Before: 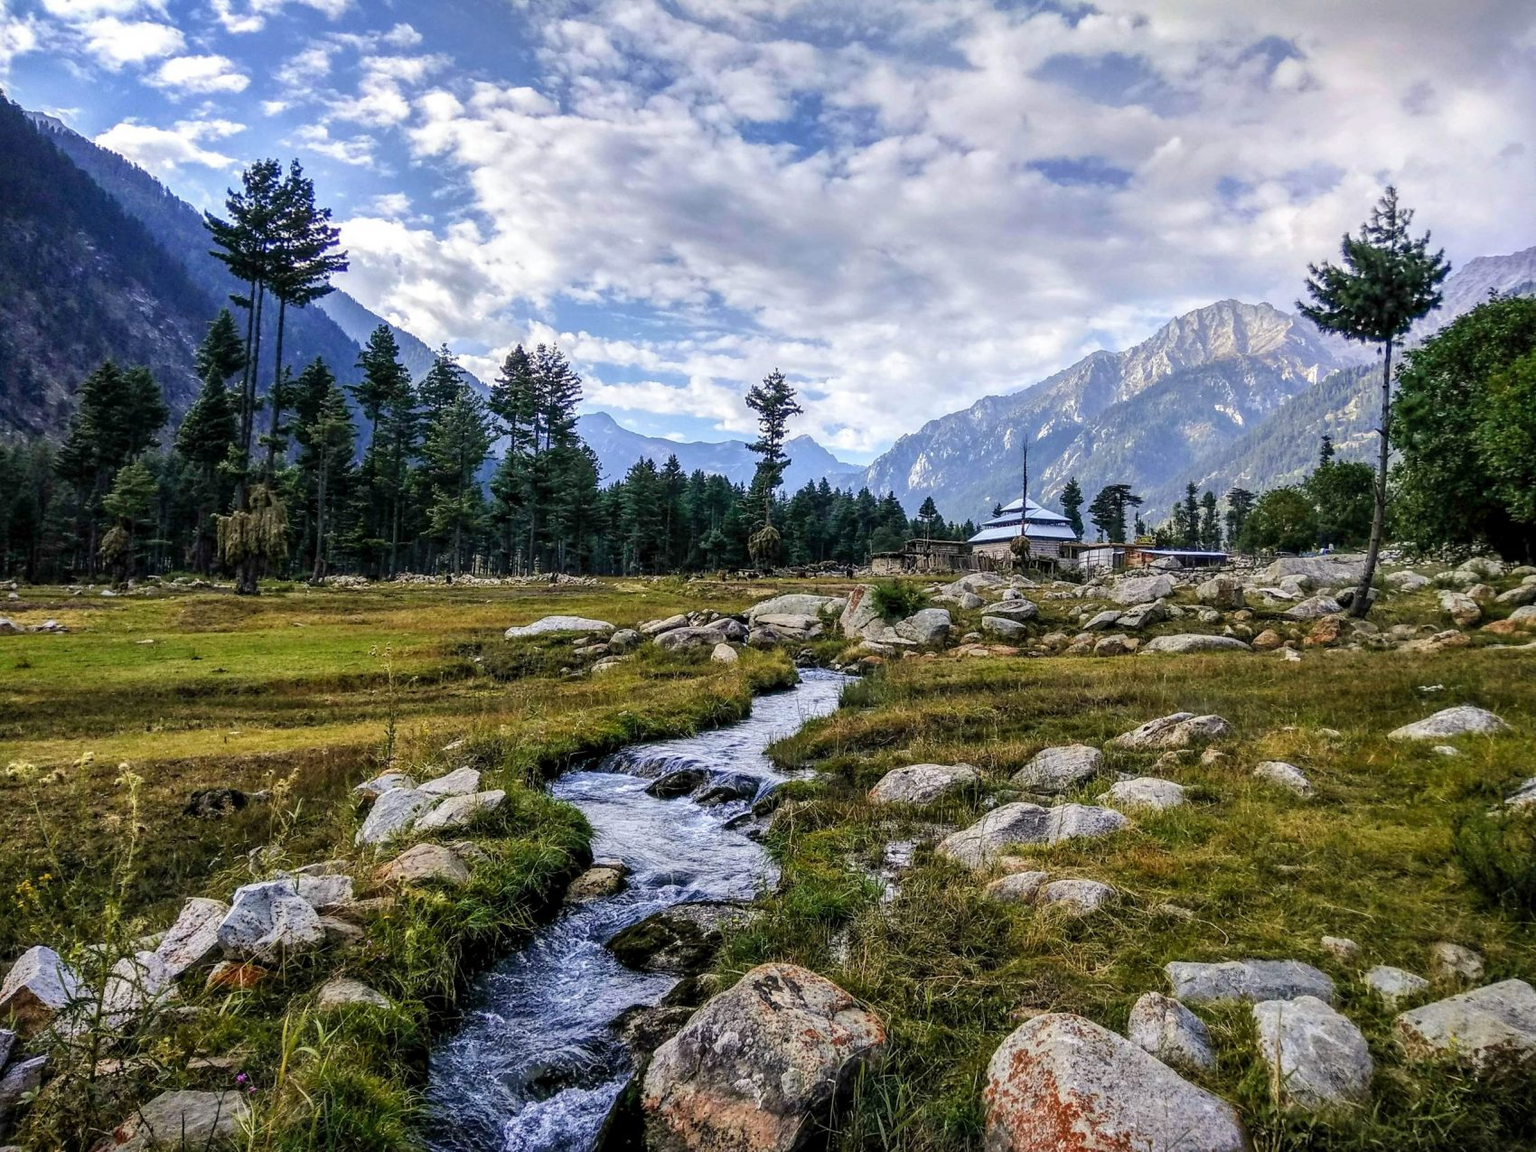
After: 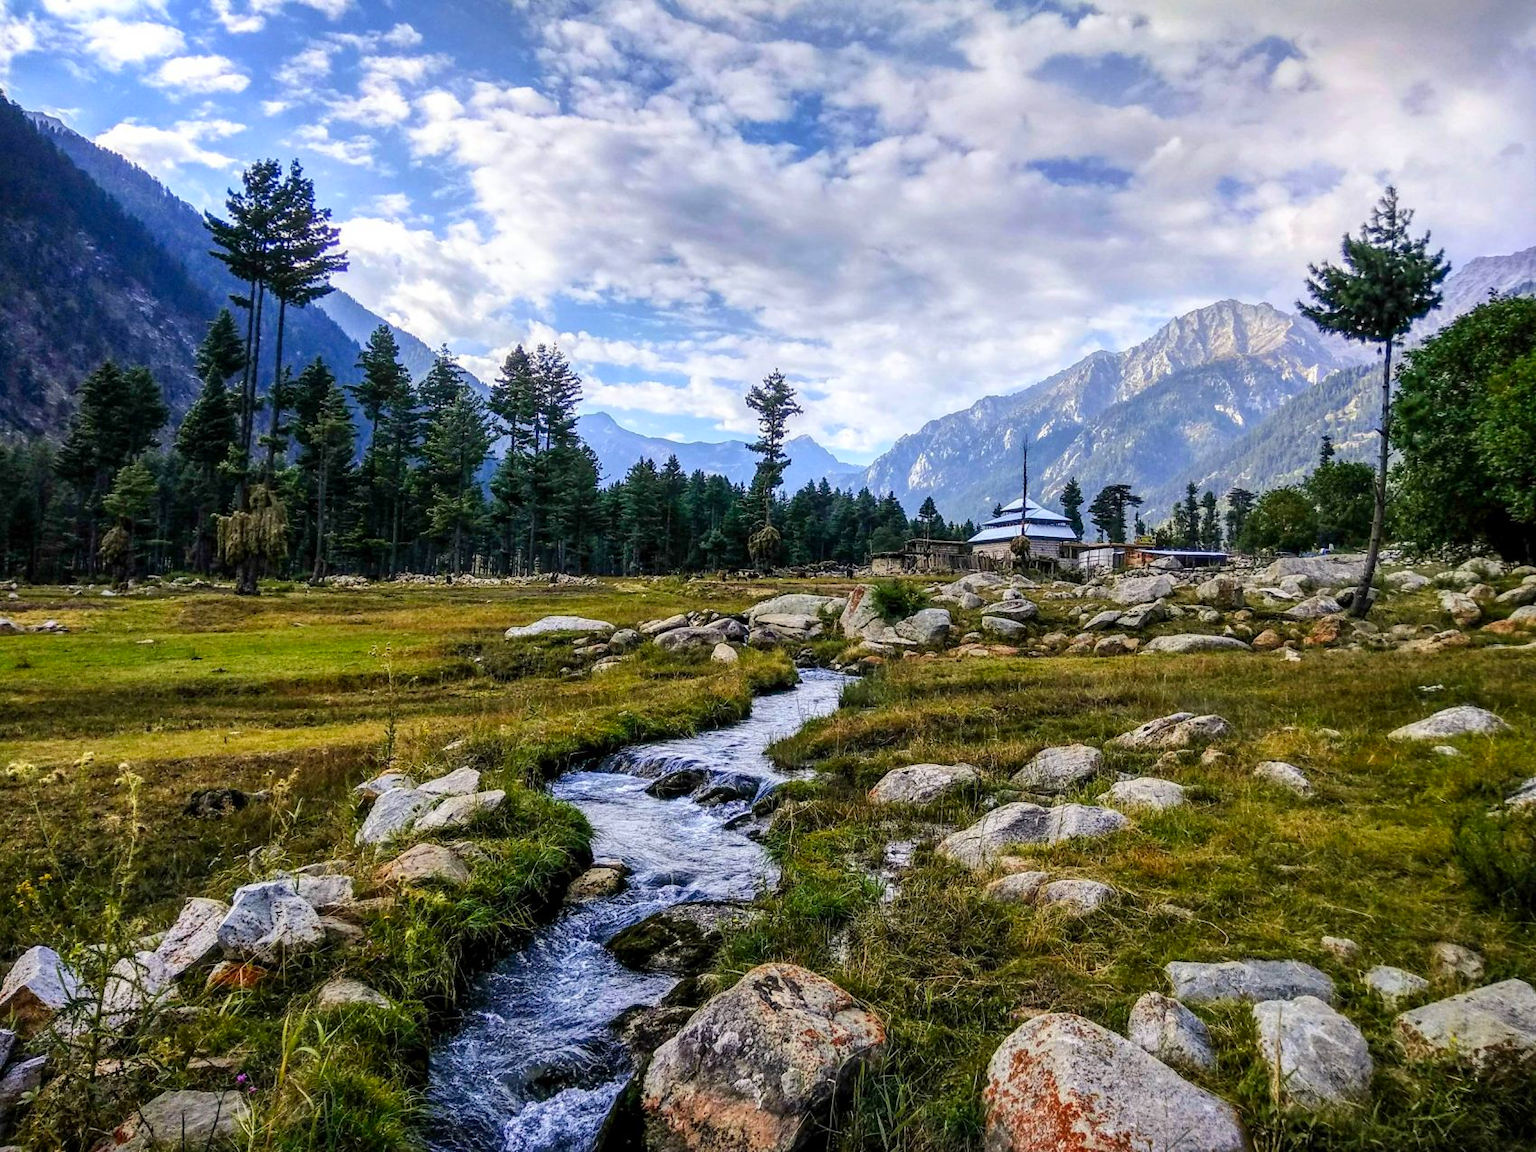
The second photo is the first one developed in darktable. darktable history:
bloom: size 9%, threshold 100%, strength 7%
contrast brightness saturation: contrast 0.08, saturation 0.2
